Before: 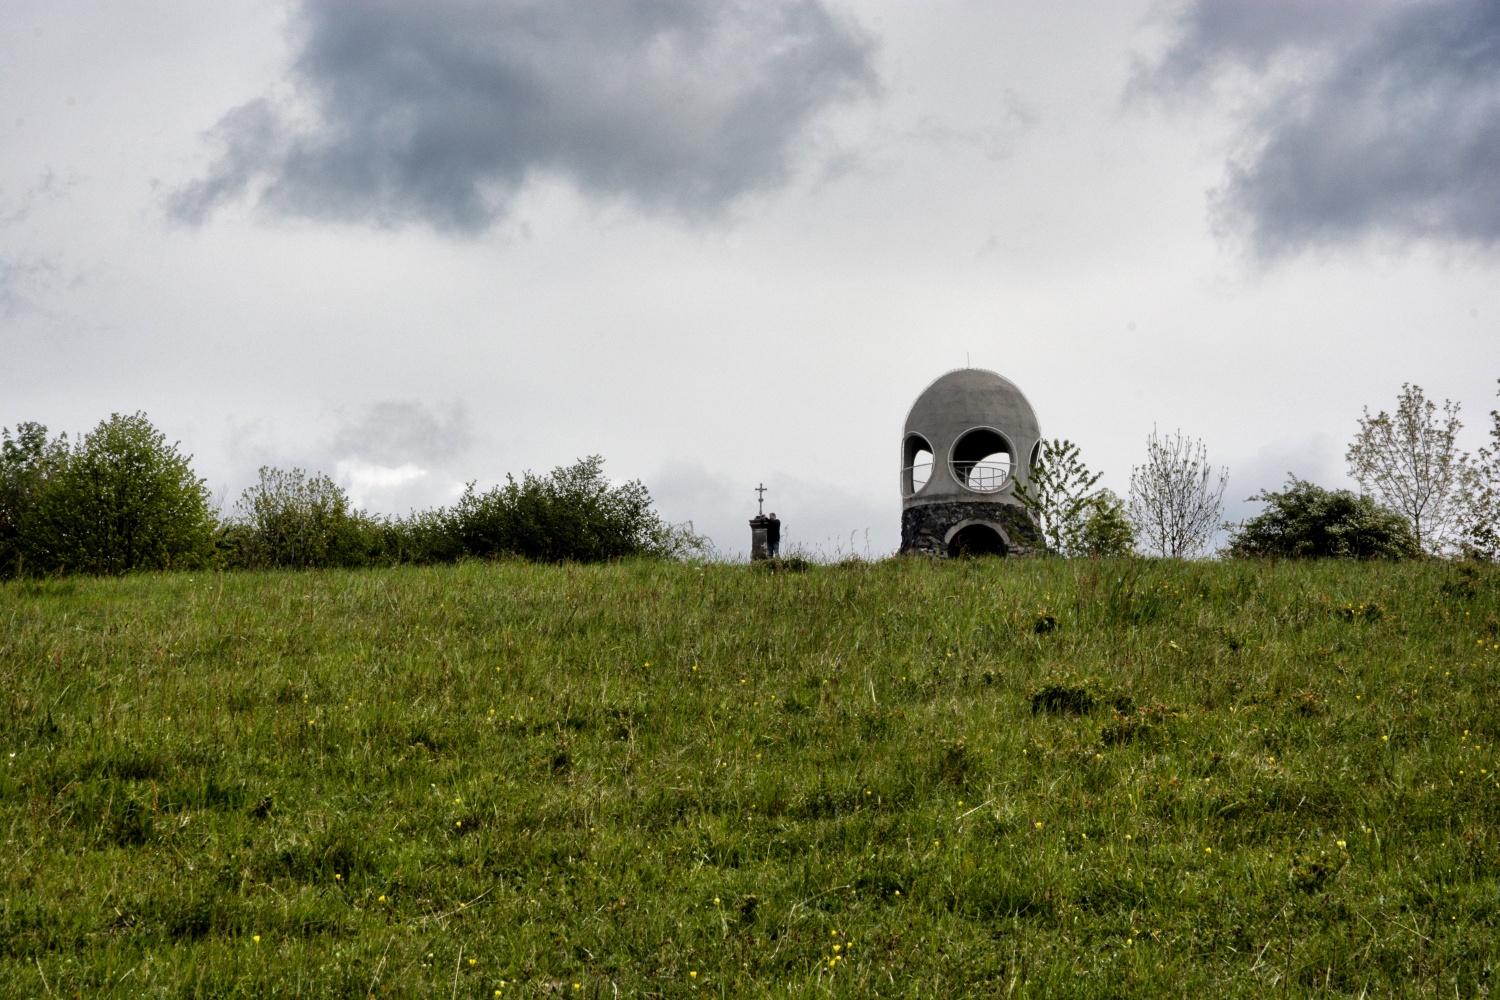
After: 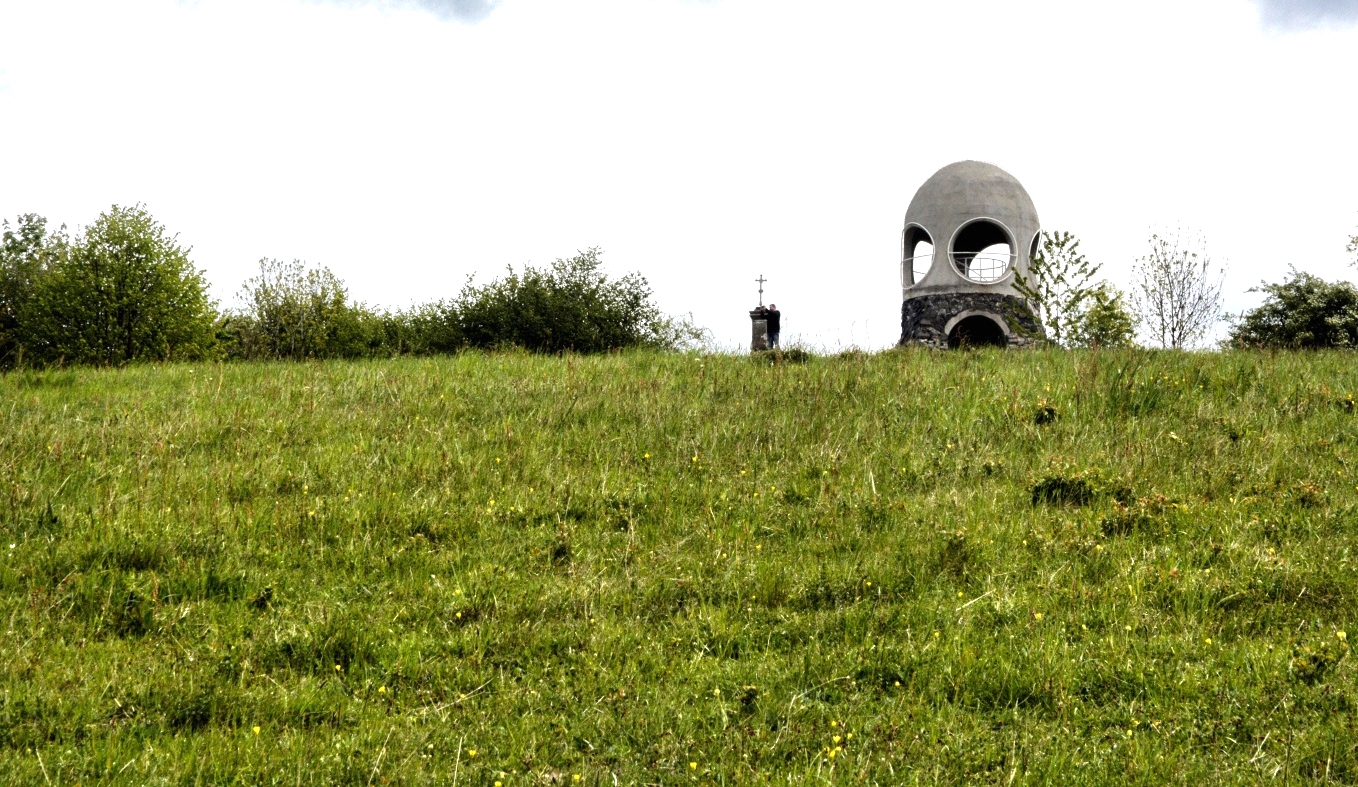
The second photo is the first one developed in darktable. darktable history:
exposure: black level correction 0, exposure 1.1 EV, compensate highlight preservation false
crop: top 20.916%, right 9.437%, bottom 0.316%
